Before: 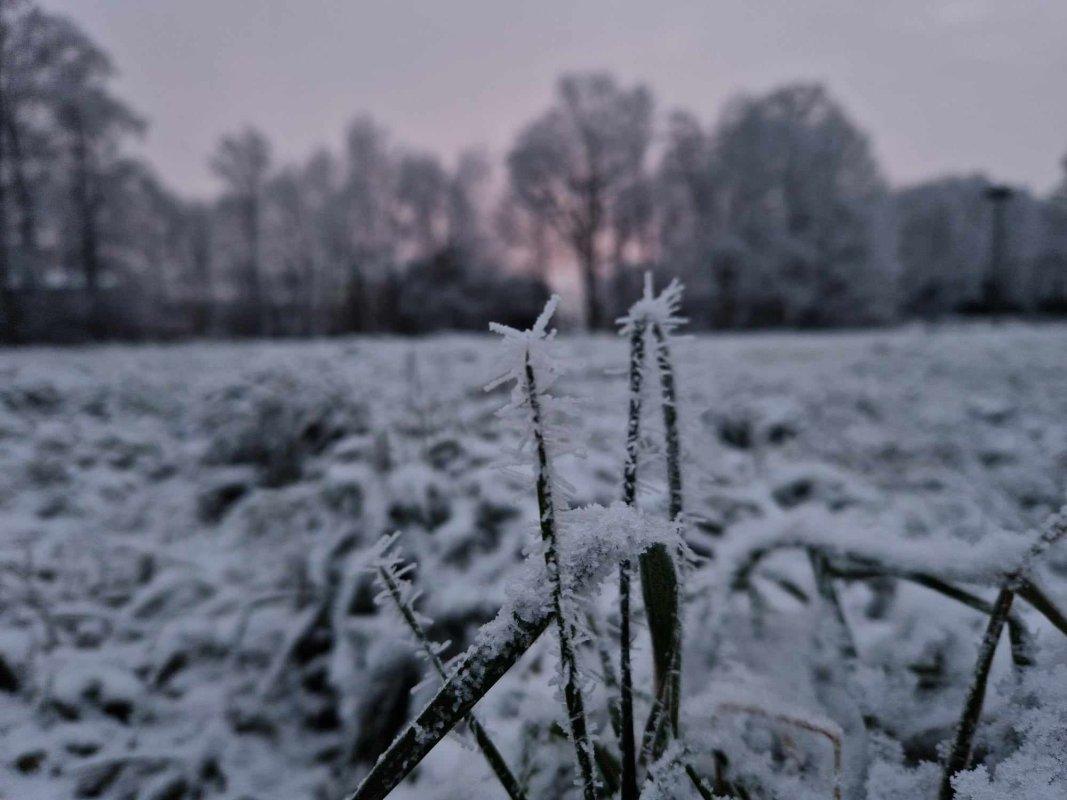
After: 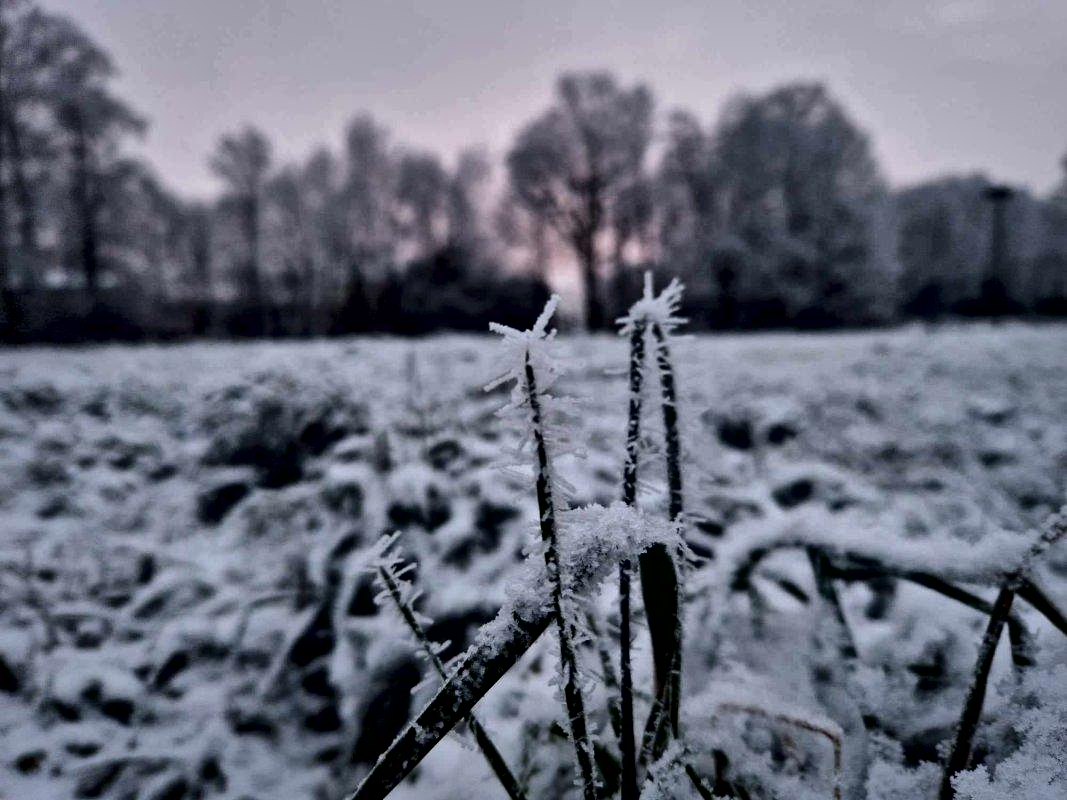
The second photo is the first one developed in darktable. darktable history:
local contrast: mode bilateral grid, contrast 45, coarseness 69, detail 213%, midtone range 0.2
